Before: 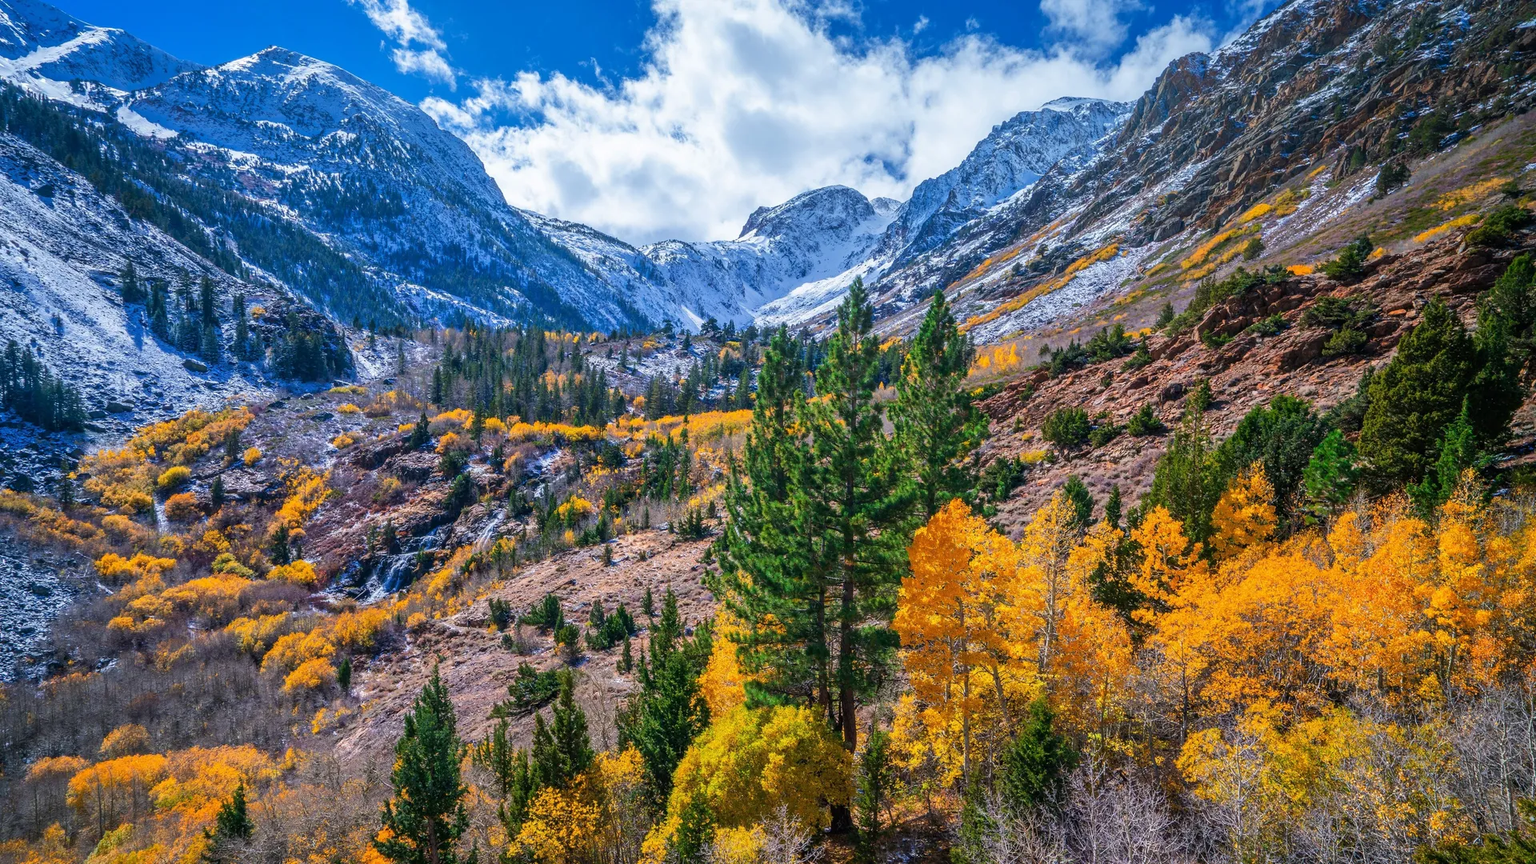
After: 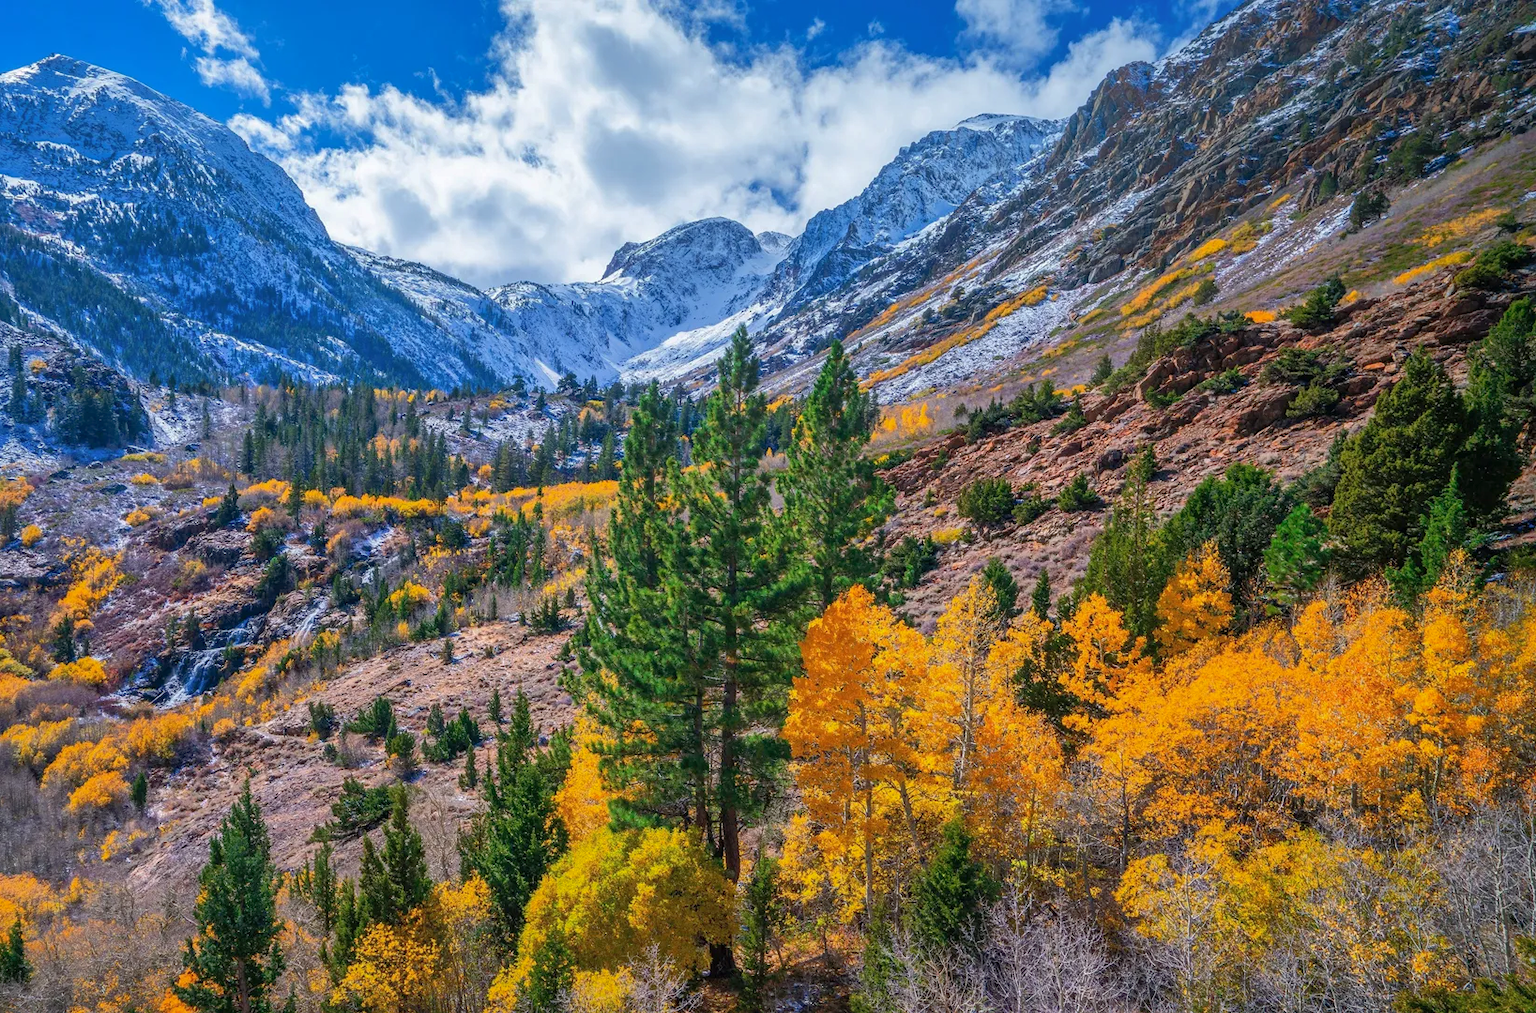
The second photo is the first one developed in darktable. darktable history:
shadows and highlights: on, module defaults
crop and rotate: left 14.731%
